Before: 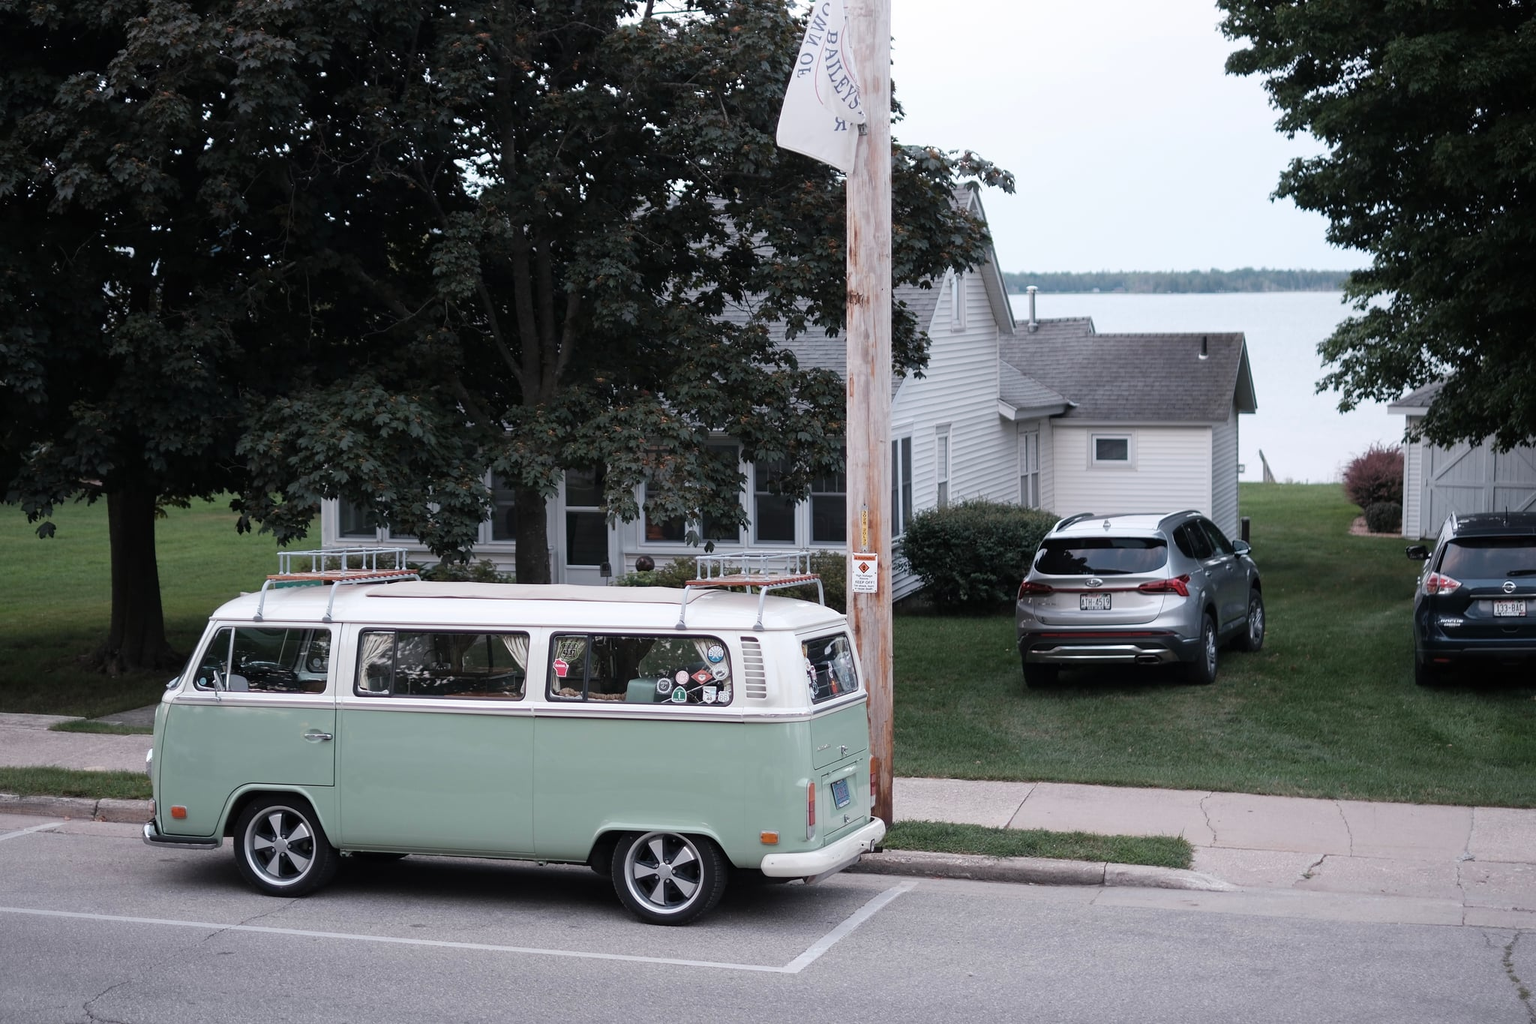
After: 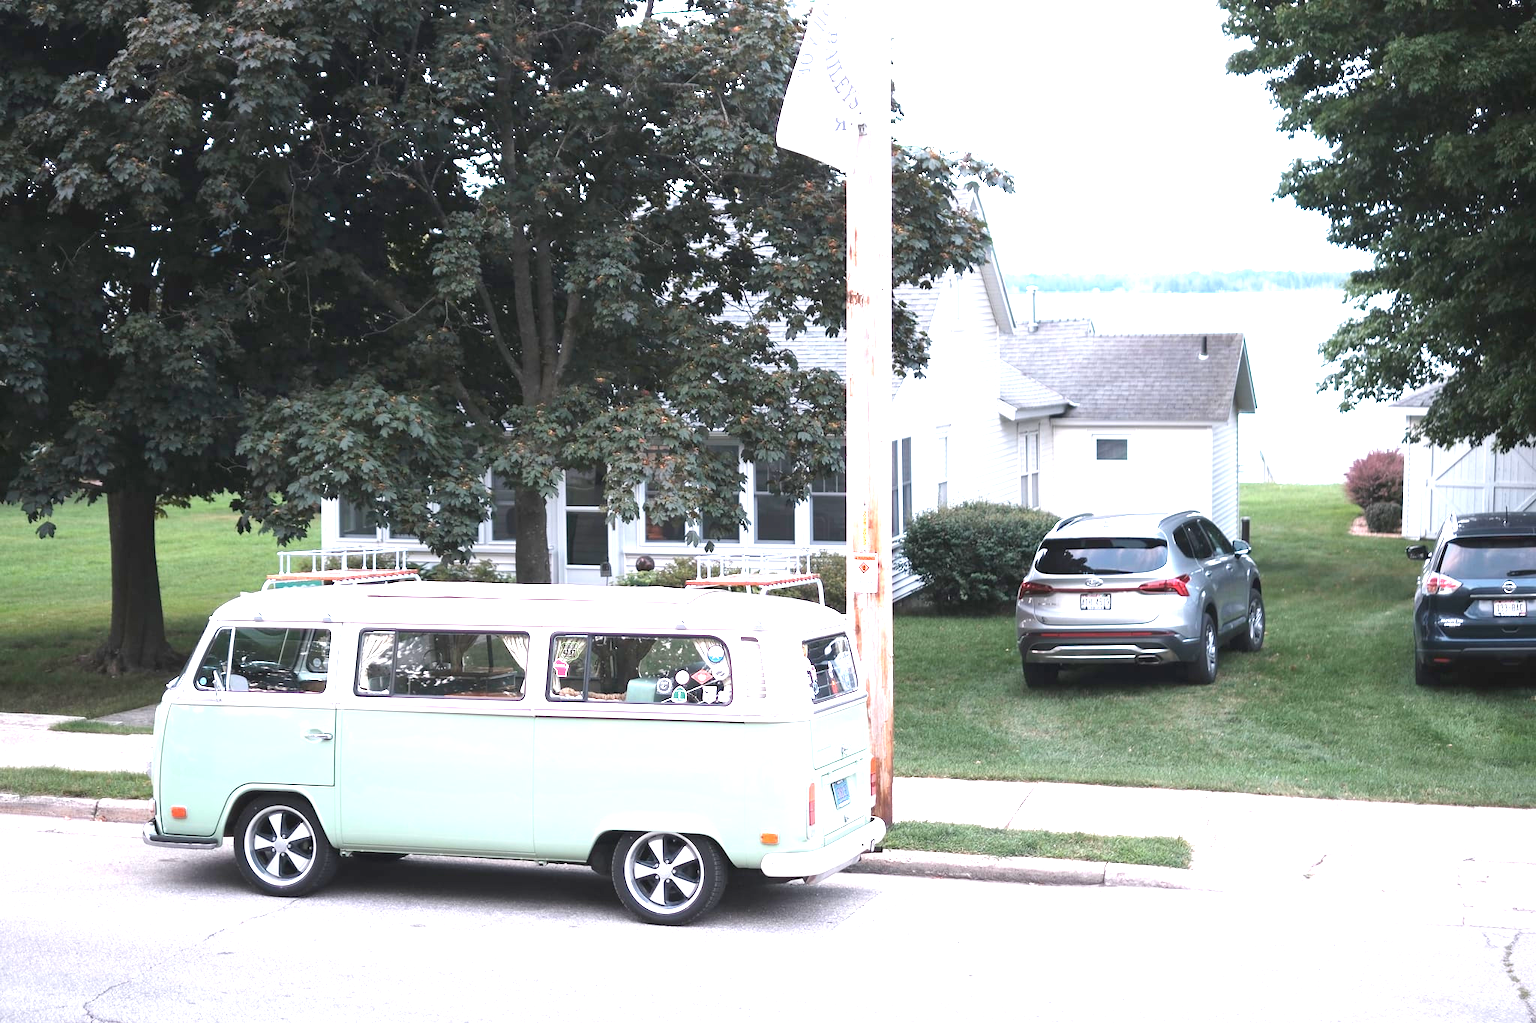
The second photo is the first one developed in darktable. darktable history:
exposure: black level correction 0, exposure 2.138 EV, compensate exposure bias true, compensate highlight preservation false
contrast brightness saturation: contrast -0.11
